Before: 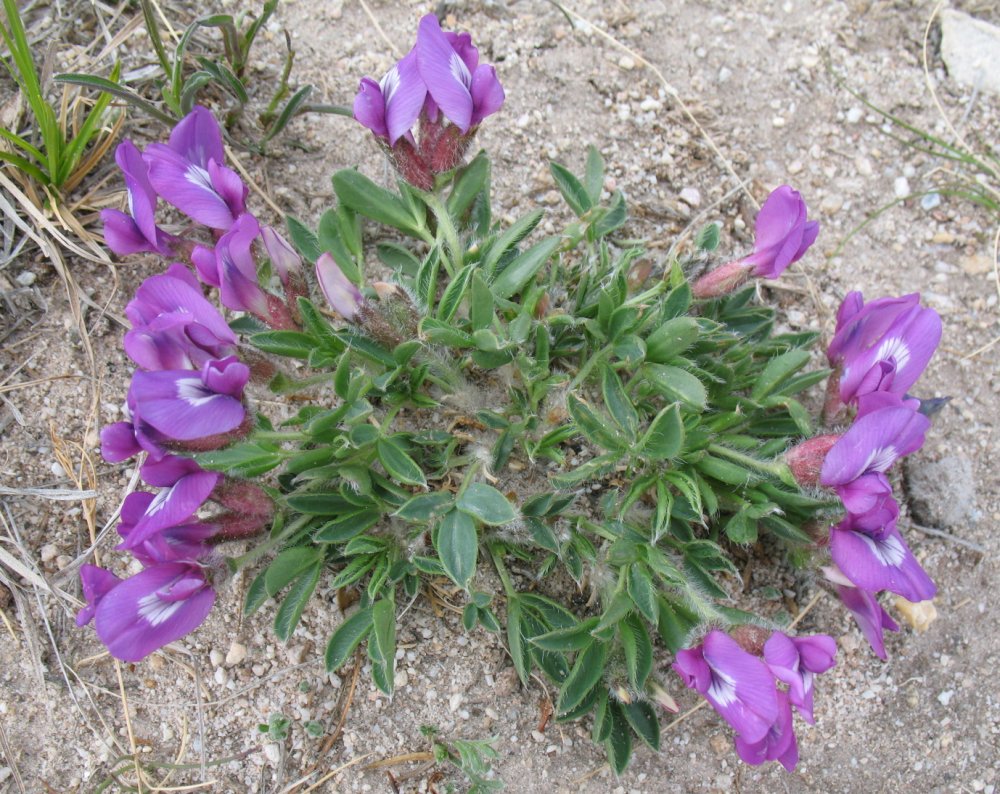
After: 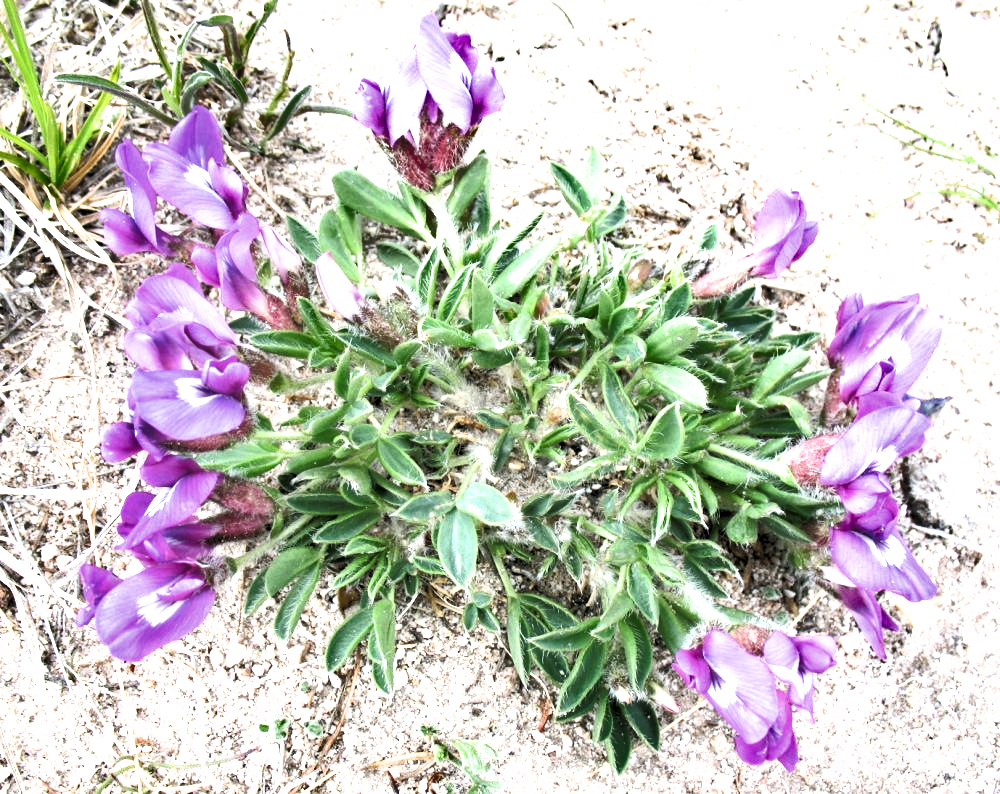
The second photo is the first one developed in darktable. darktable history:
shadows and highlights: soften with gaussian
exposure: black level correction -0.002, exposure 1.109 EV, compensate exposure bias true, compensate highlight preservation false
tone equalizer: edges refinement/feathering 500, mask exposure compensation -1.57 EV, preserve details no
levels: levels [0.031, 0.5, 0.969]
filmic rgb: black relative exposure -3.51 EV, white relative exposure 2.25 EV, hardness 3.41, iterations of high-quality reconstruction 0
